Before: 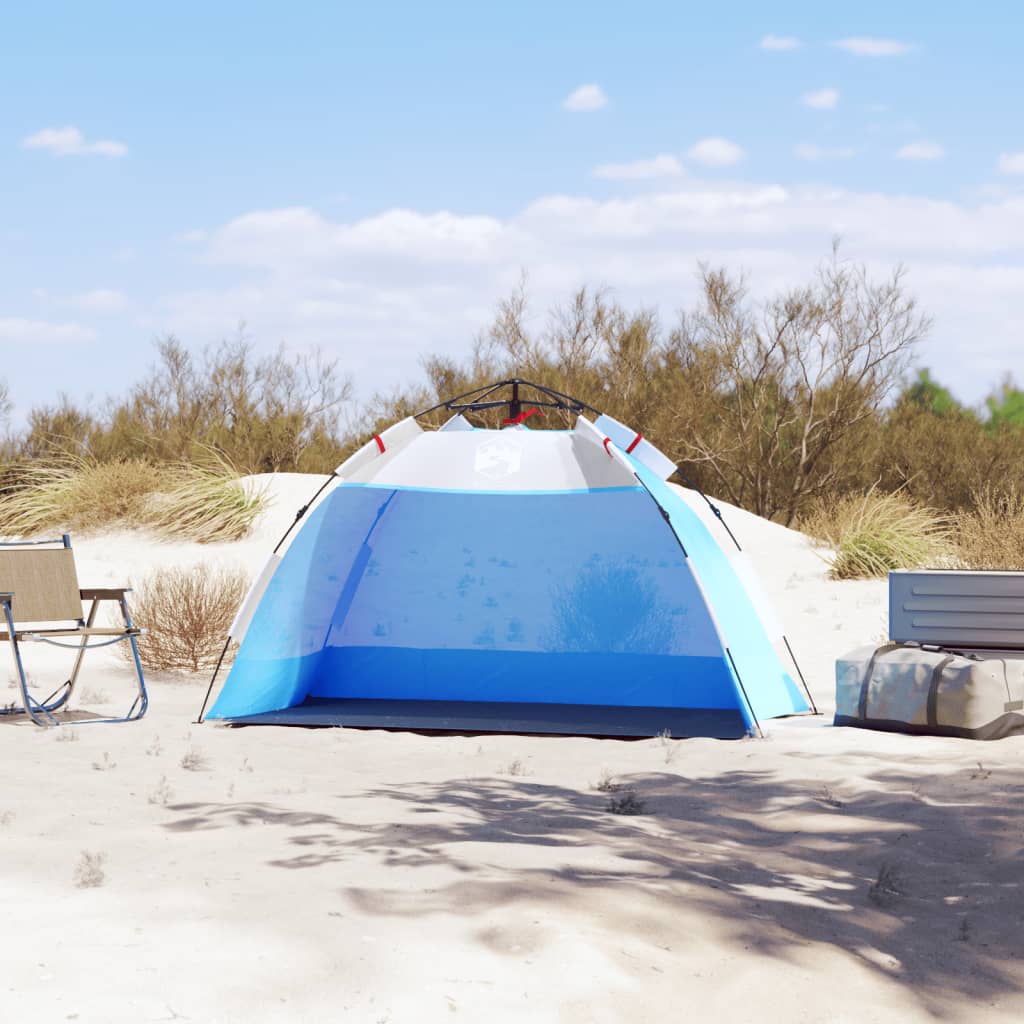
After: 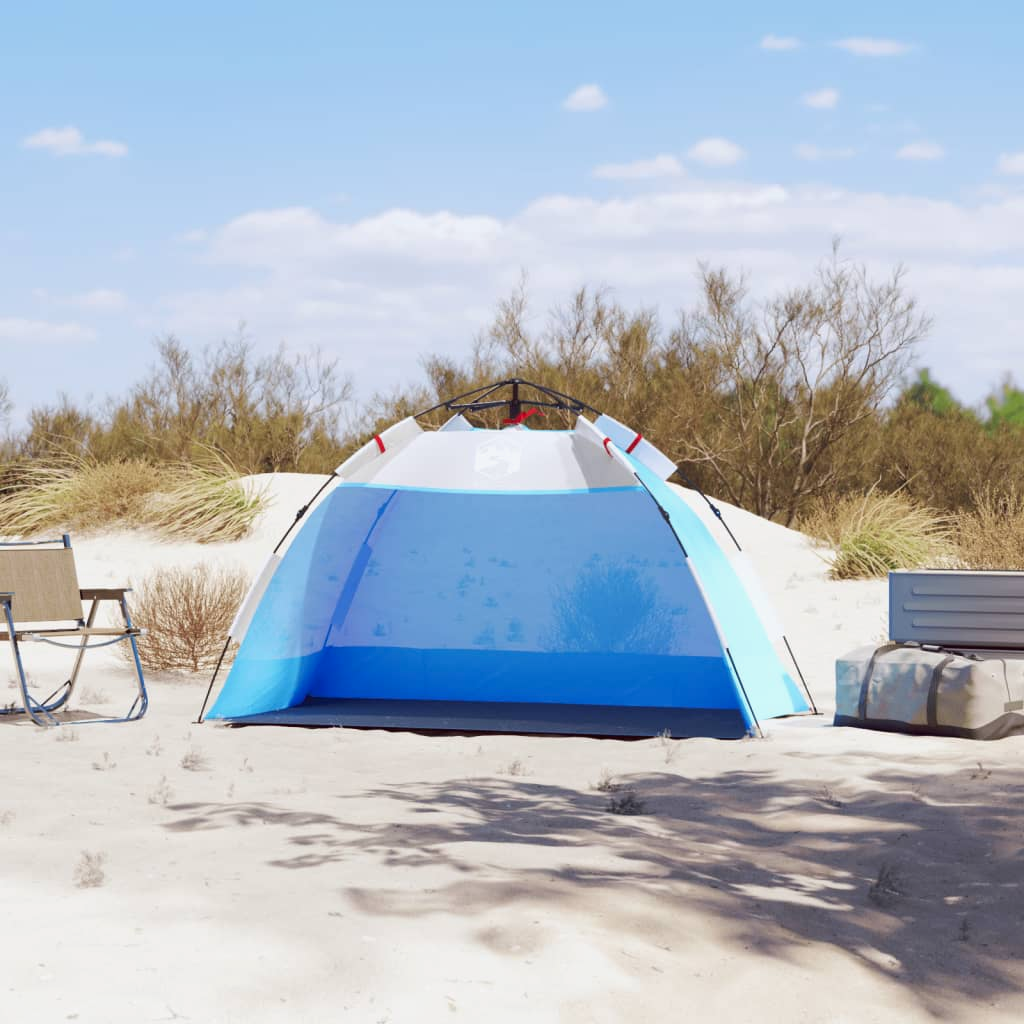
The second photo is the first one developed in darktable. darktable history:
exposure: exposure -0.048 EV, compensate highlight preservation false
contrast brightness saturation: contrast -0.02, brightness -0.01, saturation 0.03
